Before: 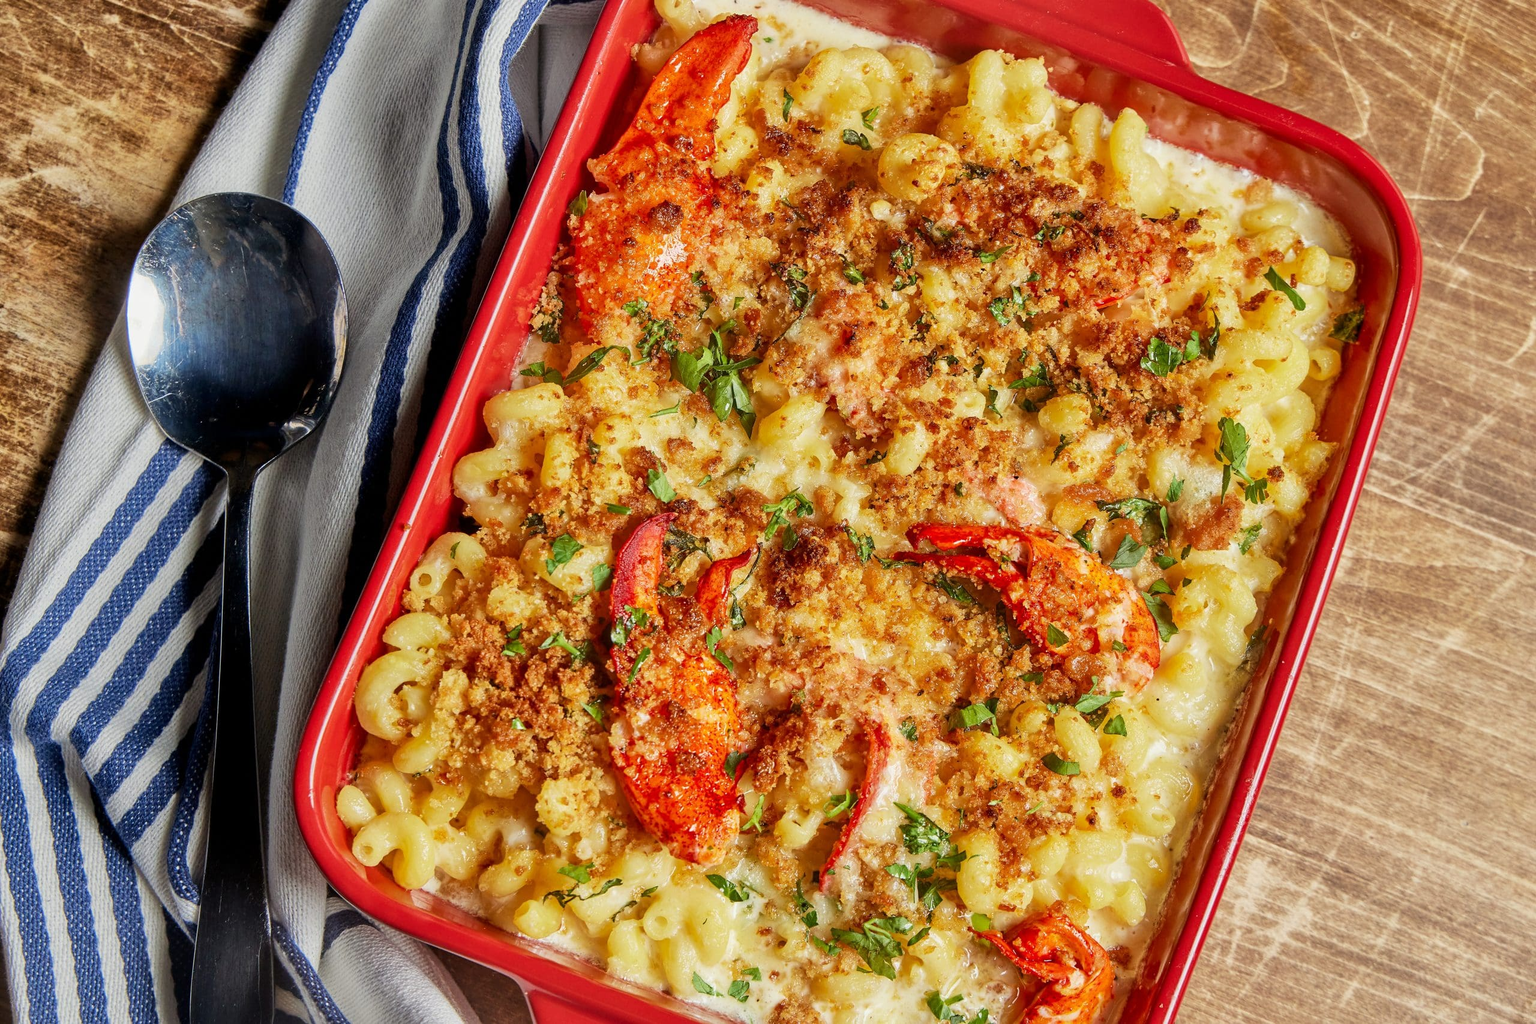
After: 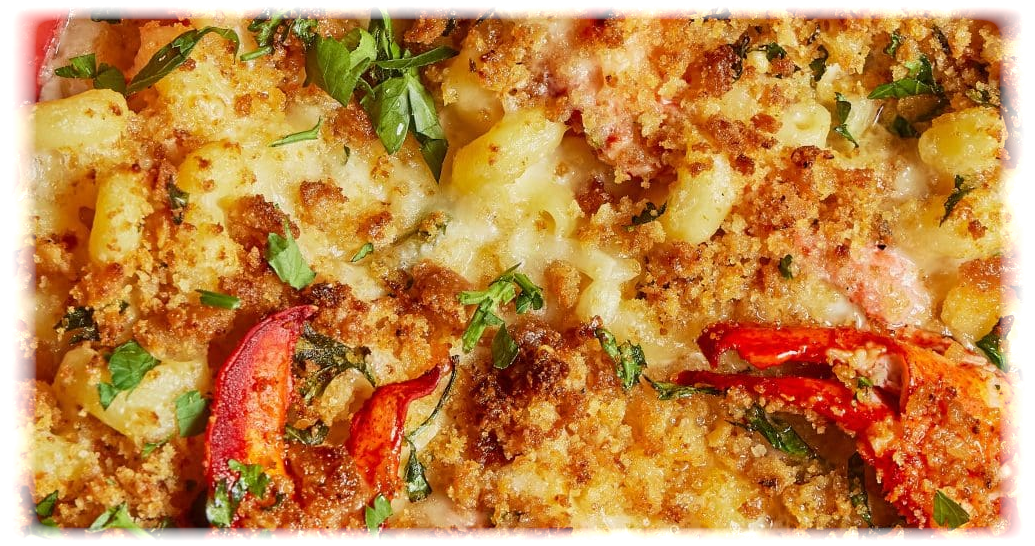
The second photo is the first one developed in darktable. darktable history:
crop: left 31.751%, top 32.172%, right 27.8%, bottom 35.83%
vignetting: fall-off start 93%, fall-off radius 5%, brightness 1, saturation -0.49, automatic ratio true, width/height ratio 1.332, shape 0.04, unbound false
